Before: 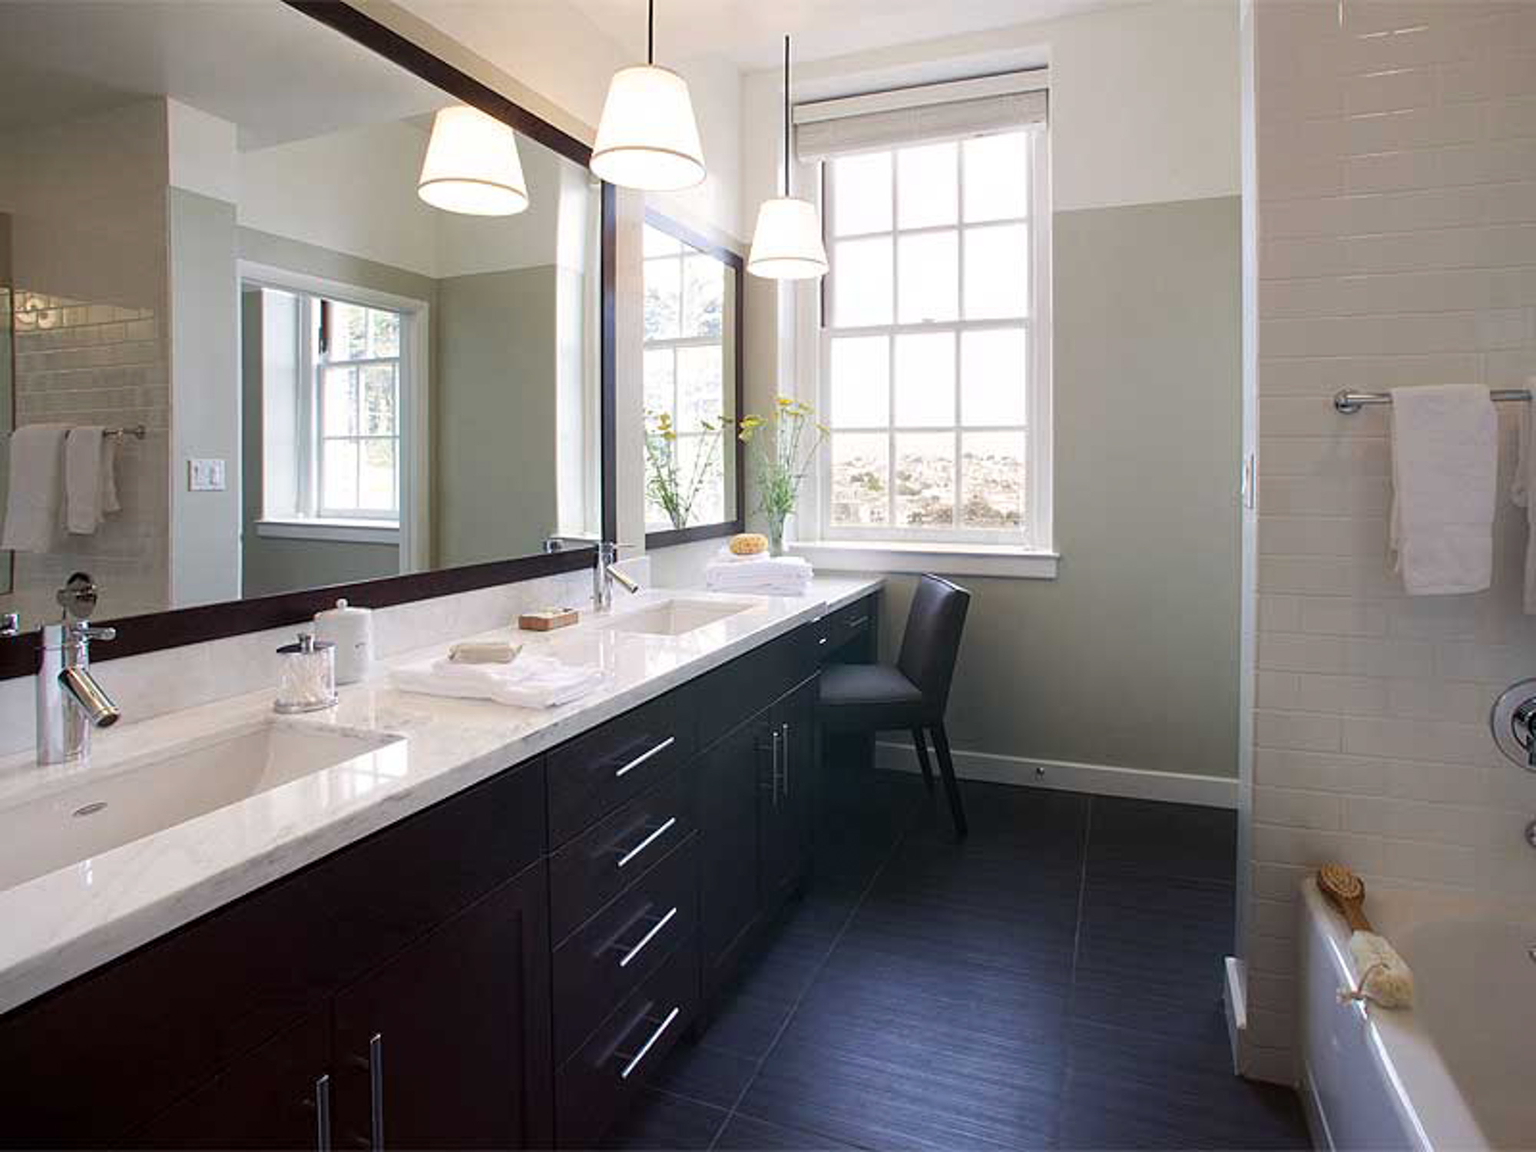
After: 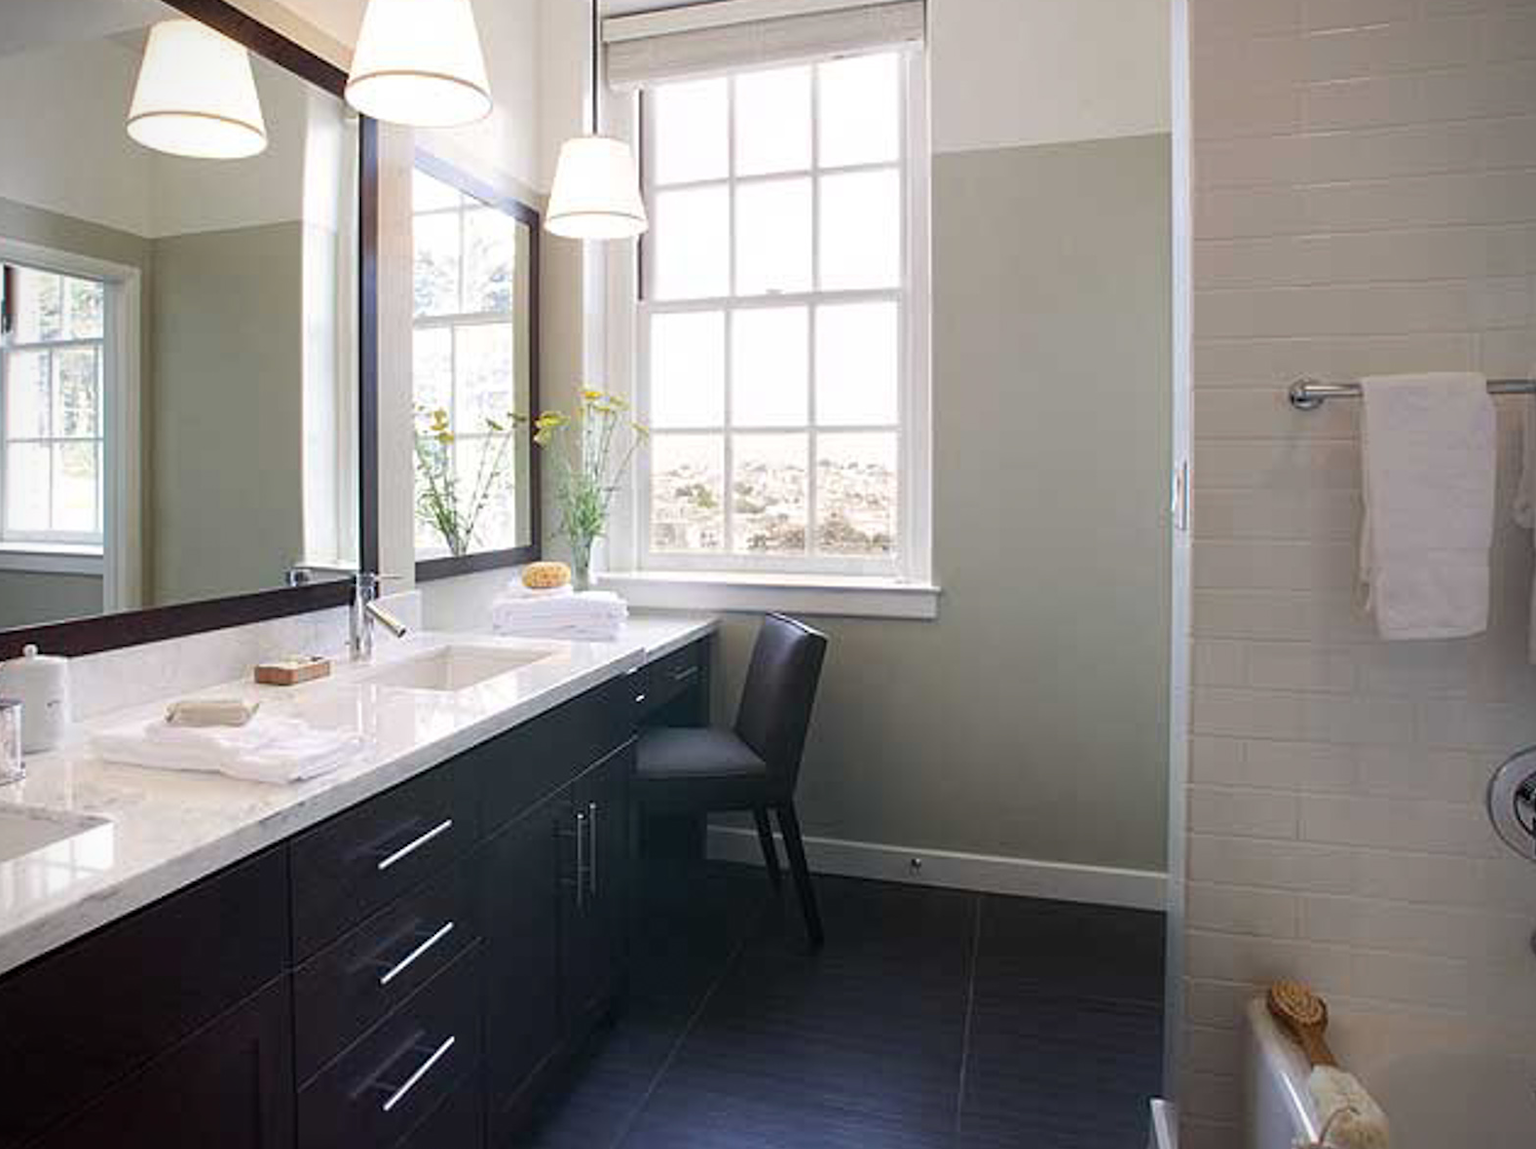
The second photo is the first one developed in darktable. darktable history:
crop and rotate: left 20.74%, top 7.912%, right 0.375%, bottom 13.378%
vignetting: fall-off start 91.19%
